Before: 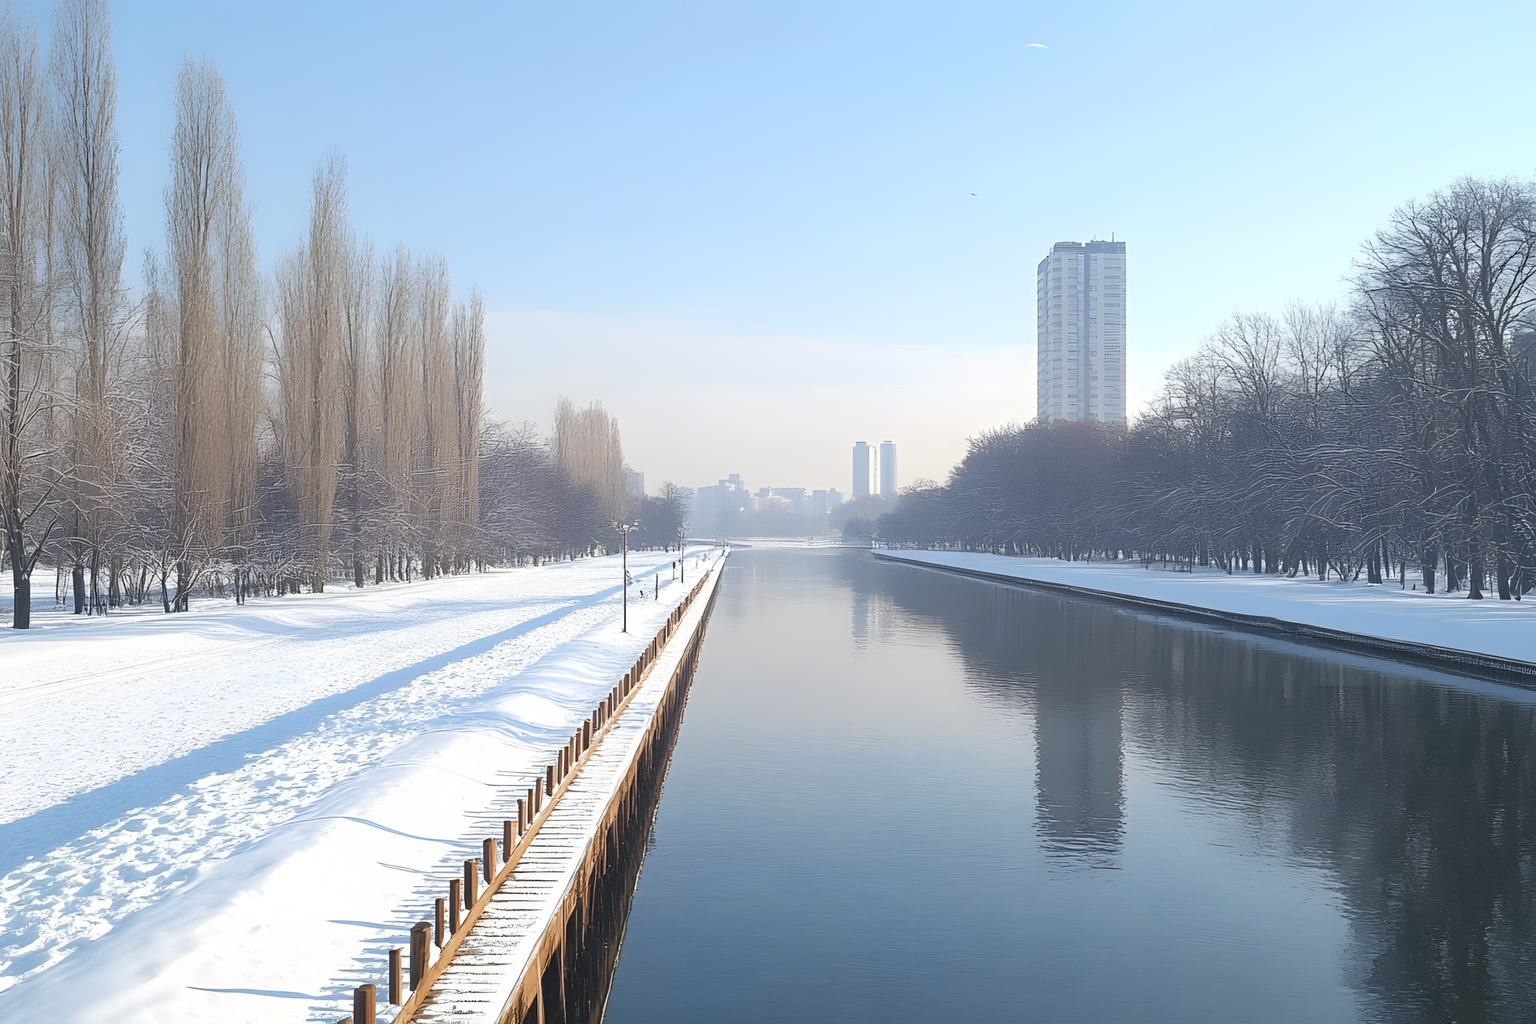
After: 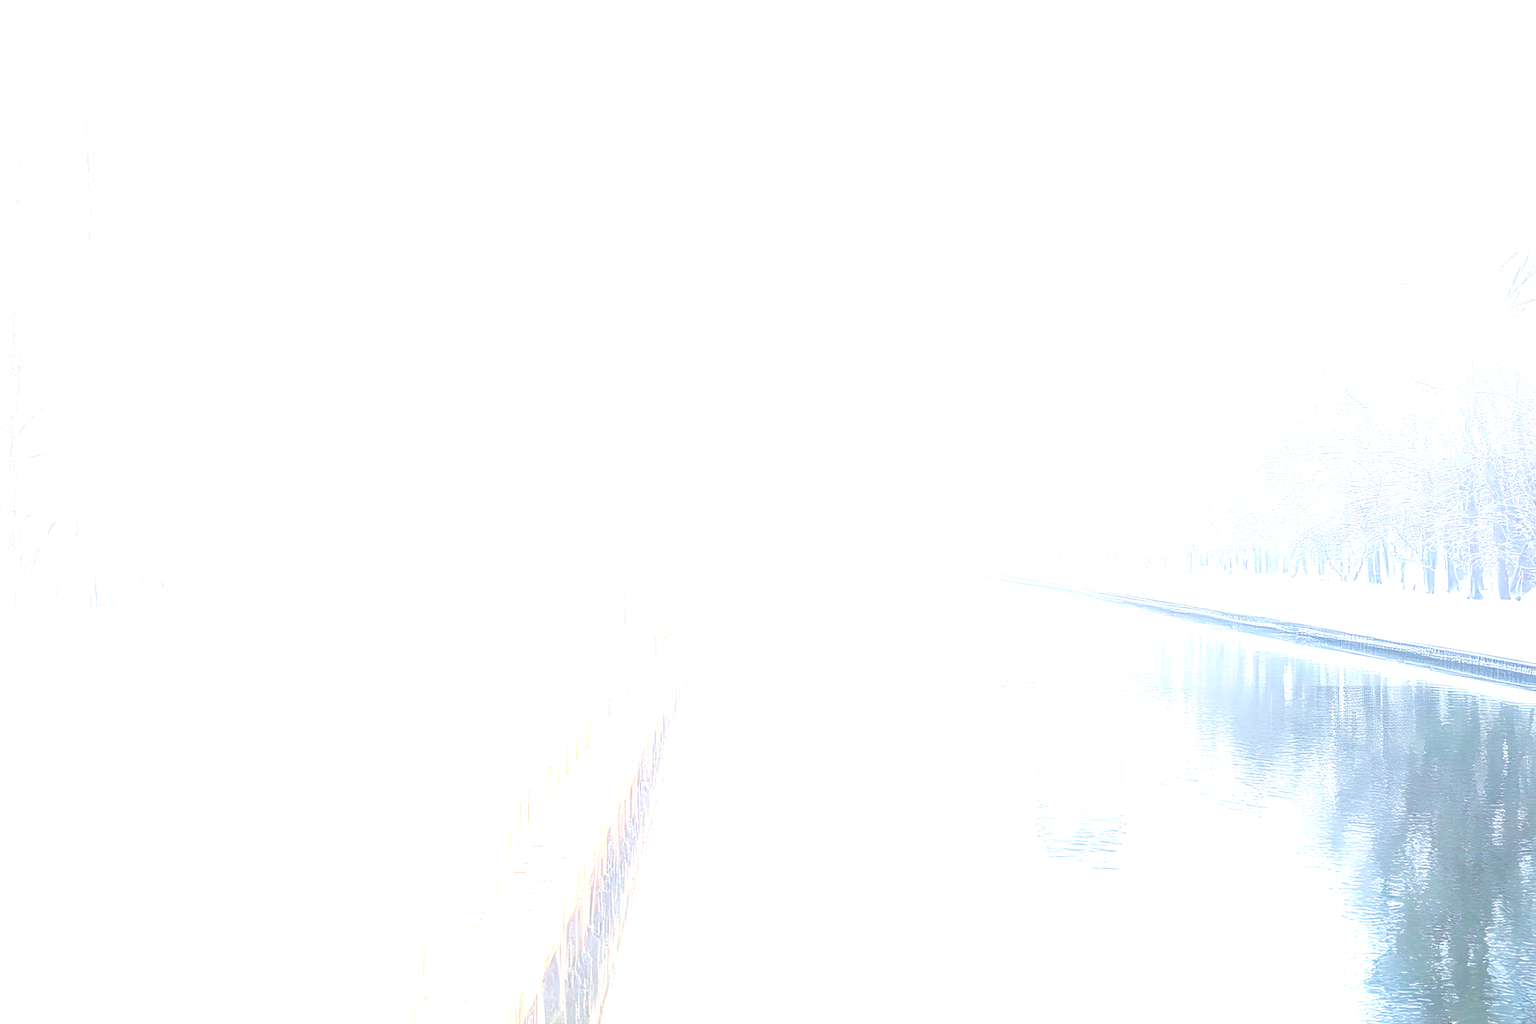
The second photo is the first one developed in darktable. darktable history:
local contrast: highlights 66%, shadows 33%, detail 166%, midtone range 0.2
exposure: exposure 3 EV, compensate highlight preservation false
velvia: on, module defaults
